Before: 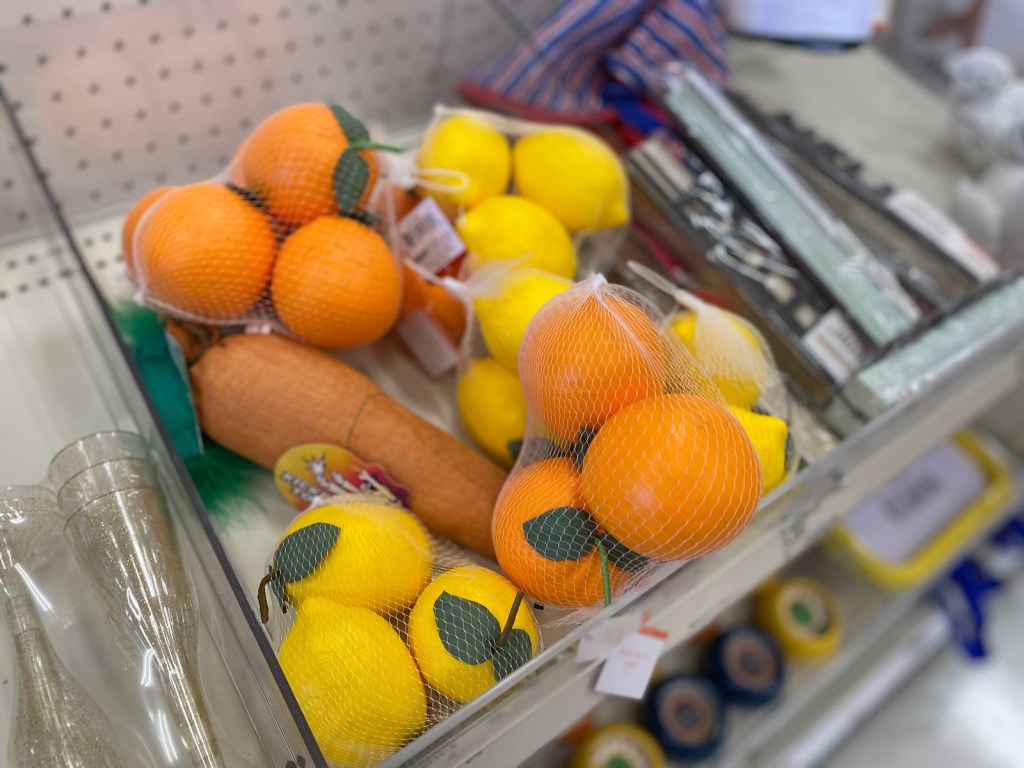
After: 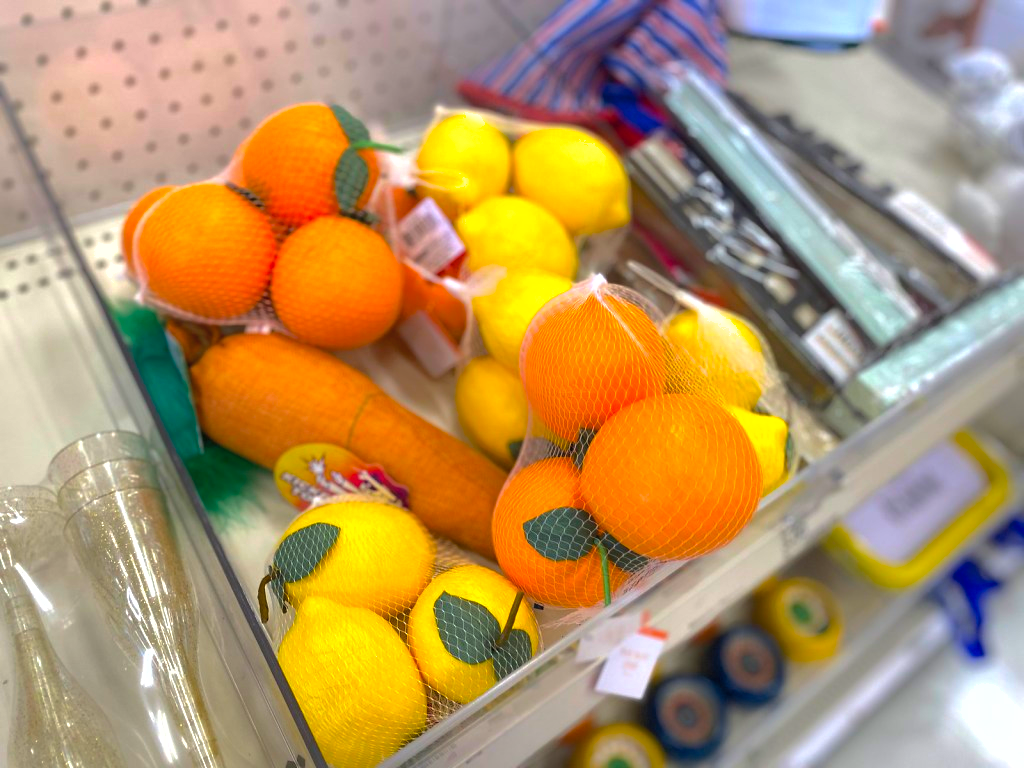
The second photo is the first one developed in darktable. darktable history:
contrast brightness saturation: contrast 0.07, brightness 0.08, saturation 0.18
shadows and highlights: shadows 40, highlights -60
tone equalizer: -8 EV 0.001 EV, -7 EV -0.002 EV, -6 EV 0.002 EV, -5 EV -0.03 EV, -4 EV -0.116 EV, -3 EV -0.169 EV, -2 EV 0.24 EV, -1 EV 0.702 EV, +0 EV 0.493 EV
color balance rgb: perceptual saturation grading › global saturation 20%, global vibrance 20%
